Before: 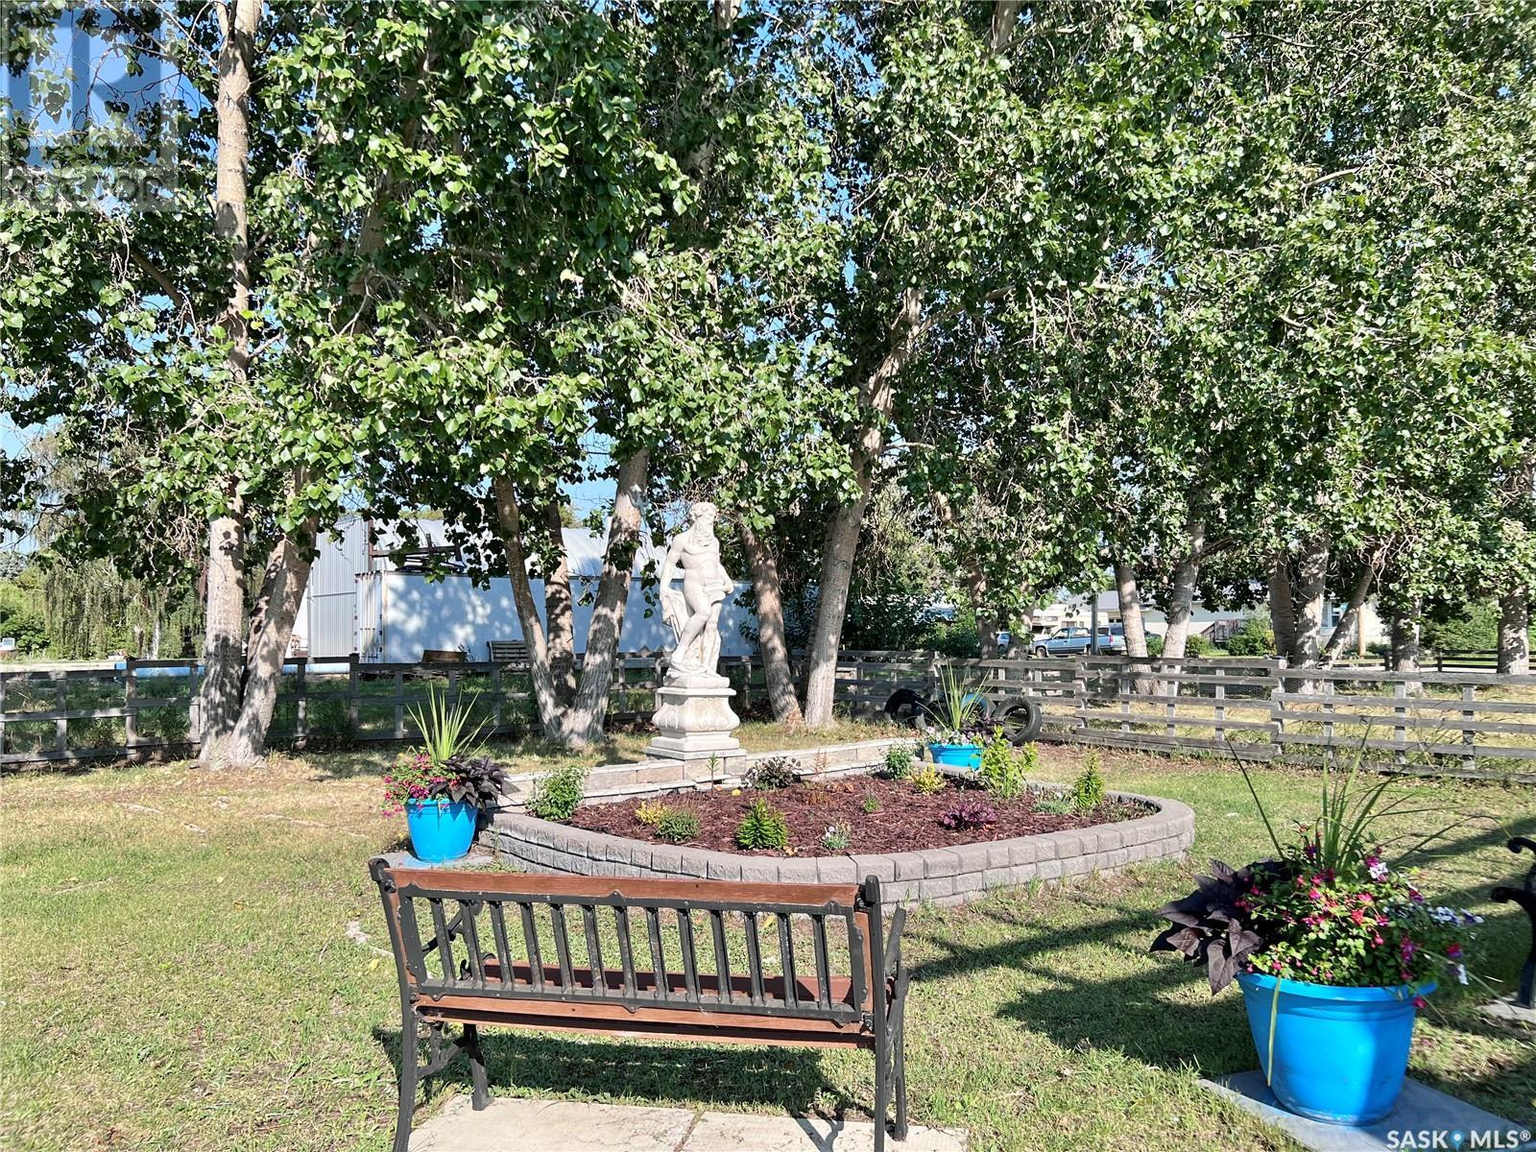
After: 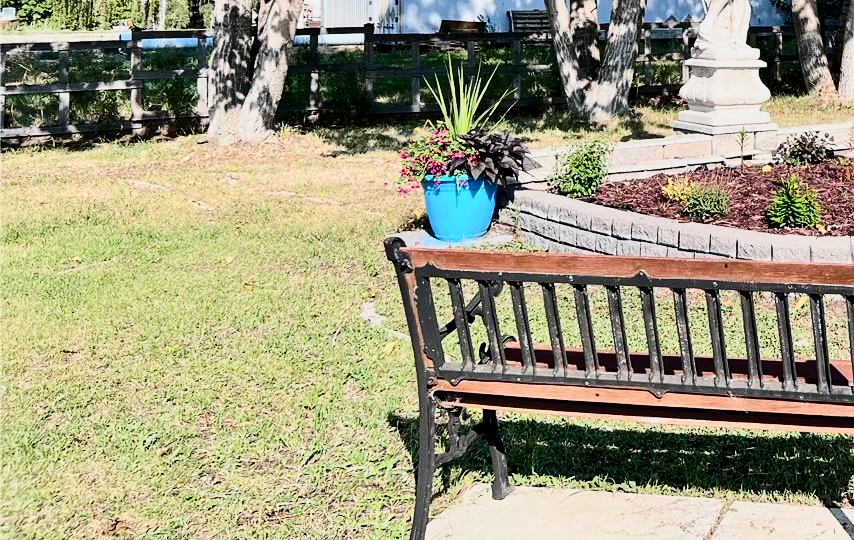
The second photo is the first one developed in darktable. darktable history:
contrast brightness saturation: contrast 0.4, brightness 0.05, saturation 0.25
crop and rotate: top 54.778%, right 46.61%, bottom 0.159%
filmic rgb: black relative exposure -7.65 EV, white relative exposure 4.56 EV, hardness 3.61
